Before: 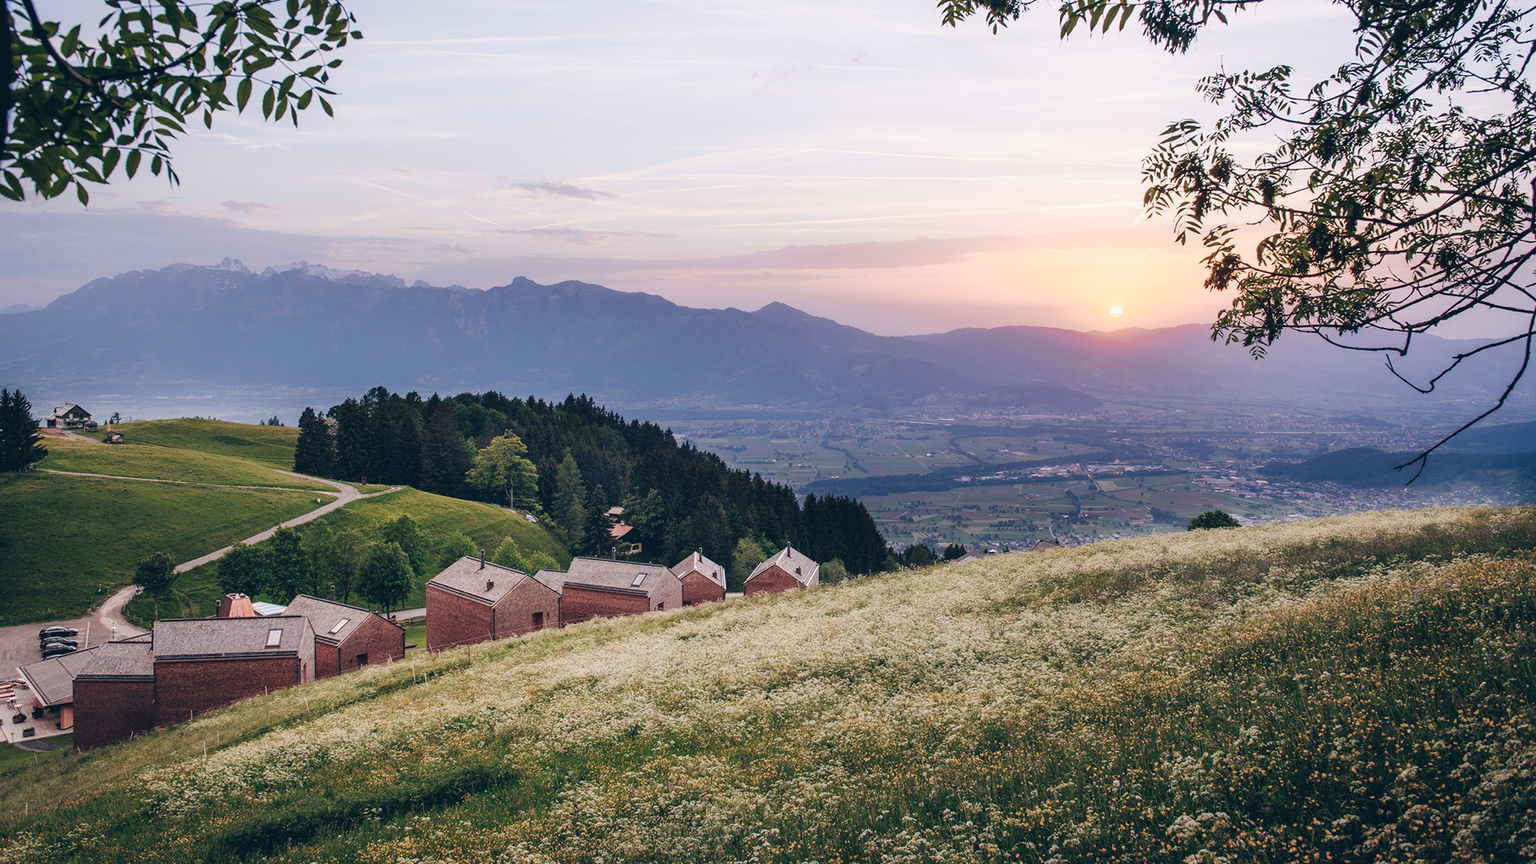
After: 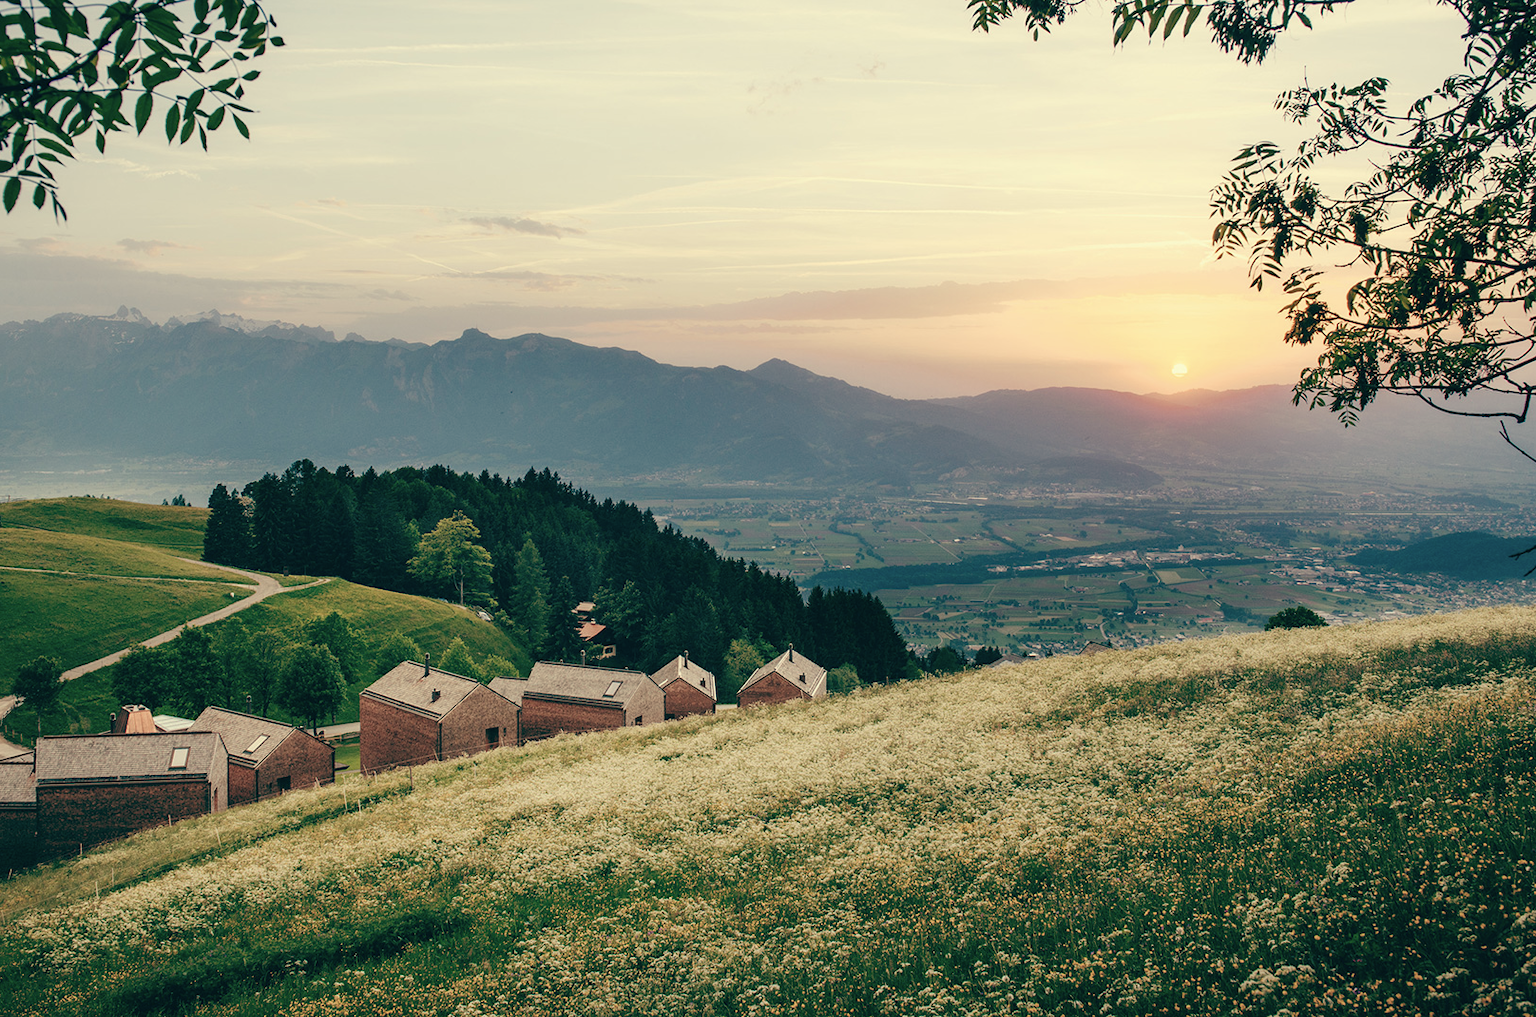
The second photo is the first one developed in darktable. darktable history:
crop: left 8.026%, right 7.374%
color contrast: green-magenta contrast 0.84, blue-yellow contrast 0.86
color balance: mode lift, gamma, gain (sRGB), lift [1, 0.69, 1, 1], gamma [1, 1.482, 1, 1], gain [1, 1, 1, 0.802]
